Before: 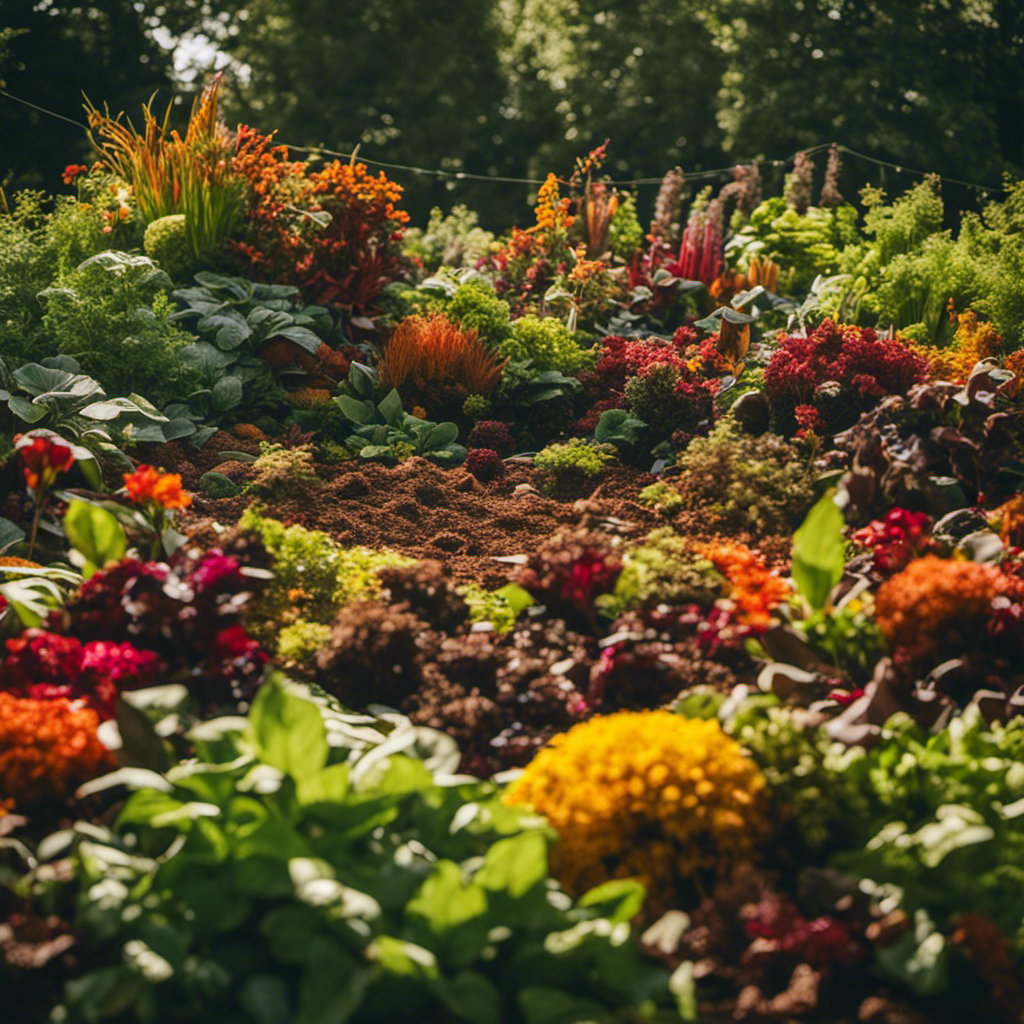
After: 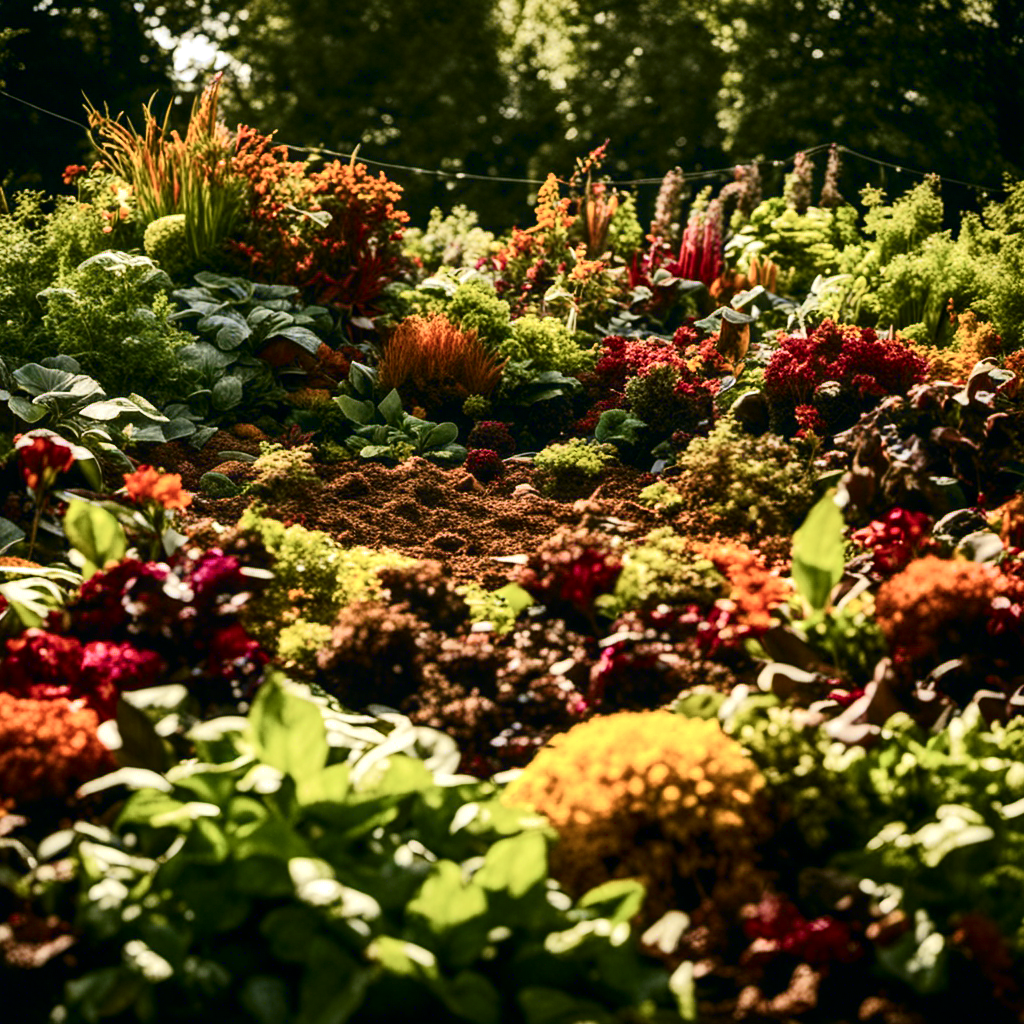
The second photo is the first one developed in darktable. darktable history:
tone curve: curves: ch0 [(0, 0) (0.037, 0.011) (0.135, 0.093) (0.266, 0.281) (0.461, 0.555) (0.581, 0.716) (0.675, 0.793) (0.767, 0.849) (0.91, 0.924) (1, 0.979)]; ch1 [(0, 0) (0.292, 0.278) (0.419, 0.423) (0.493, 0.492) (0.506, 0.5) (0.534, 0.529) (0.562, 0.562) (0.641, 0.663) (0.754, 0.76) (1, 1)]; ch2 [(0, 0) (0.294, 0.3) (0.361, 0.372) (0.429, 0.445) (0.478, 0.486) (0.502, 0.498) (0.518, 0.522) (0.531, 0.549) (0.561, 0.579) (0.64, 0.645) (0.7, 0.7) (0.861, 0.808) (1, 0.951)], color space Lab, independent channels, preserve colors none
contrast brightness saturation: saturation -0.175
local contrast: highlights 103%, shadows 101%, detail 119%, midtone range 0.2
color balance rgb: perceptual saturation grading › global saturation 43.958%, perceptual saturation grading › highlights -50.546%, perceptual saturation grading › shadows 30.67%, perceptual brilliance grading › global brilliance 15.029%, perceptual brilliance grading › shadows -34.411%, global vibrance 20.358%
